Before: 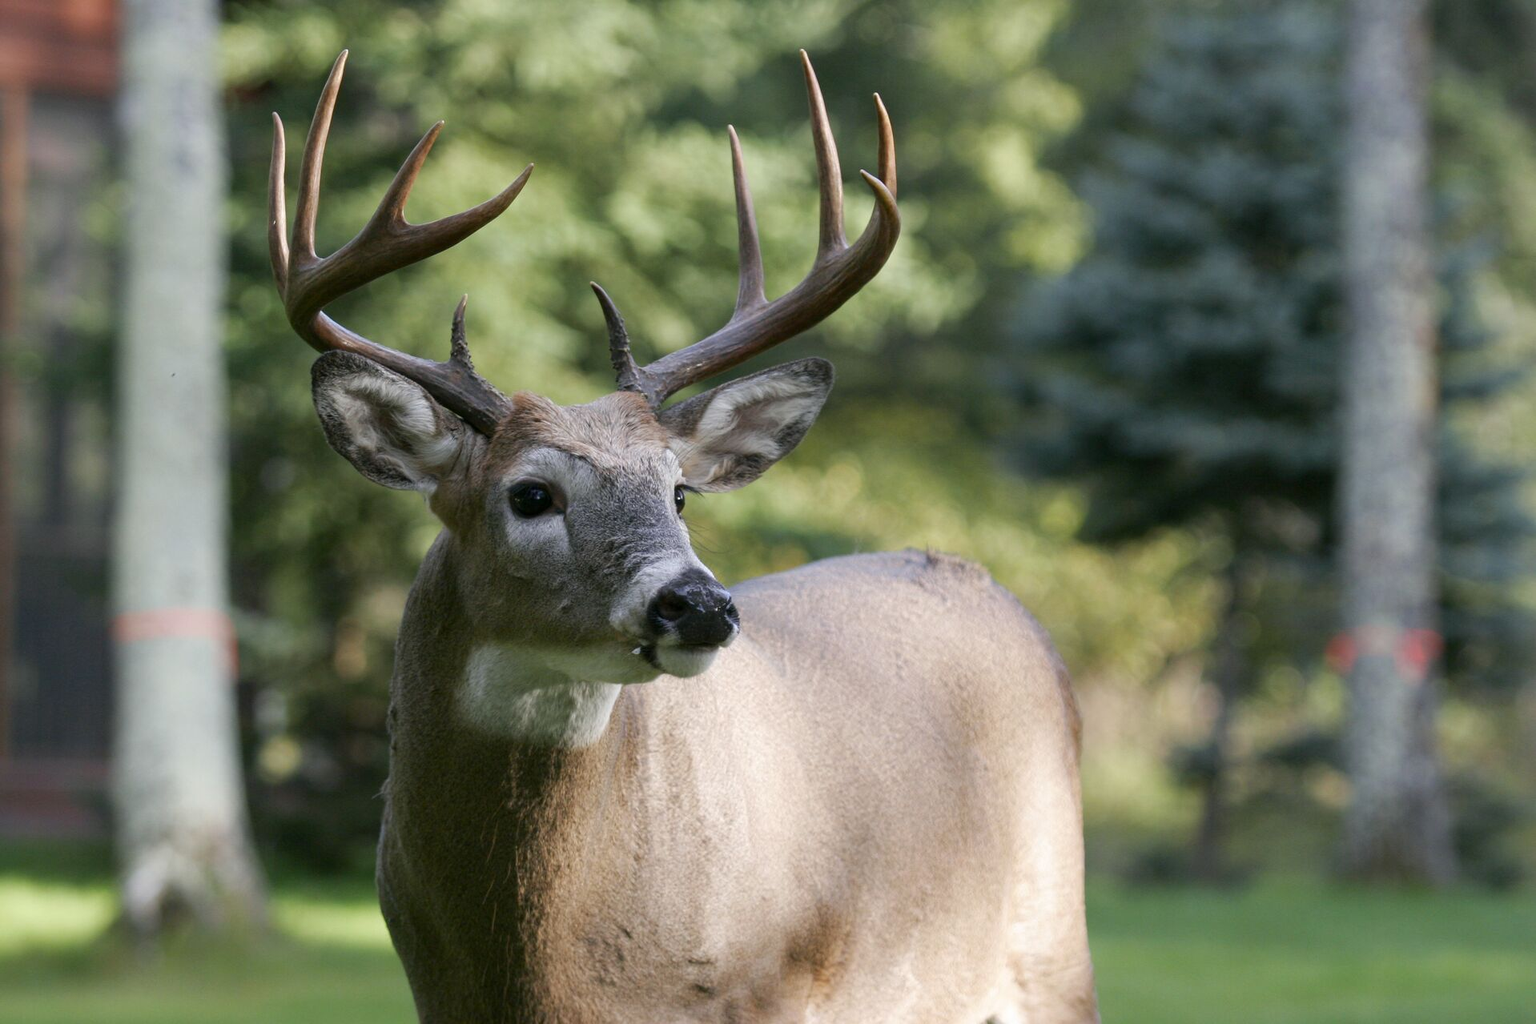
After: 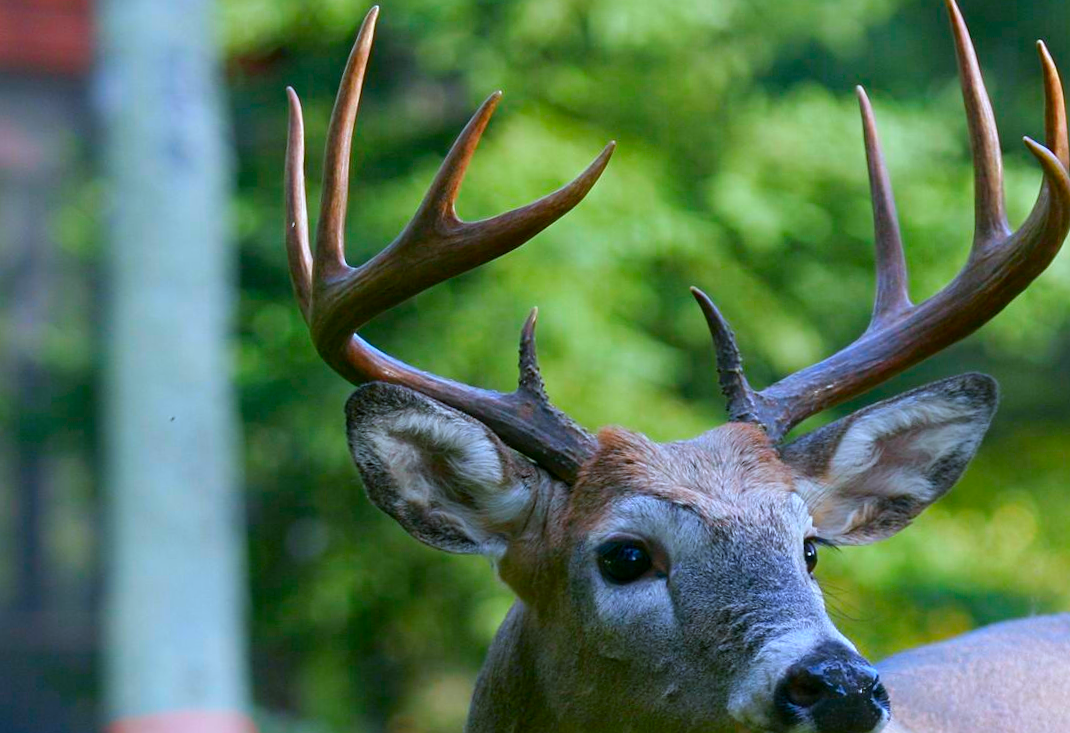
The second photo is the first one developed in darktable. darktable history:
sharpen: amount 0.2
crop and rotate: left 3.047%, top 7.509%, right 42.236%, bottom 37.598%
rotate and perspective: rotation -1.77°, lens shift (horizontal) 0.004, automatic cropping off
color correction: saturation 2.15
color calibration: x 0.367, y 0.376, temperature 4372.25 K
